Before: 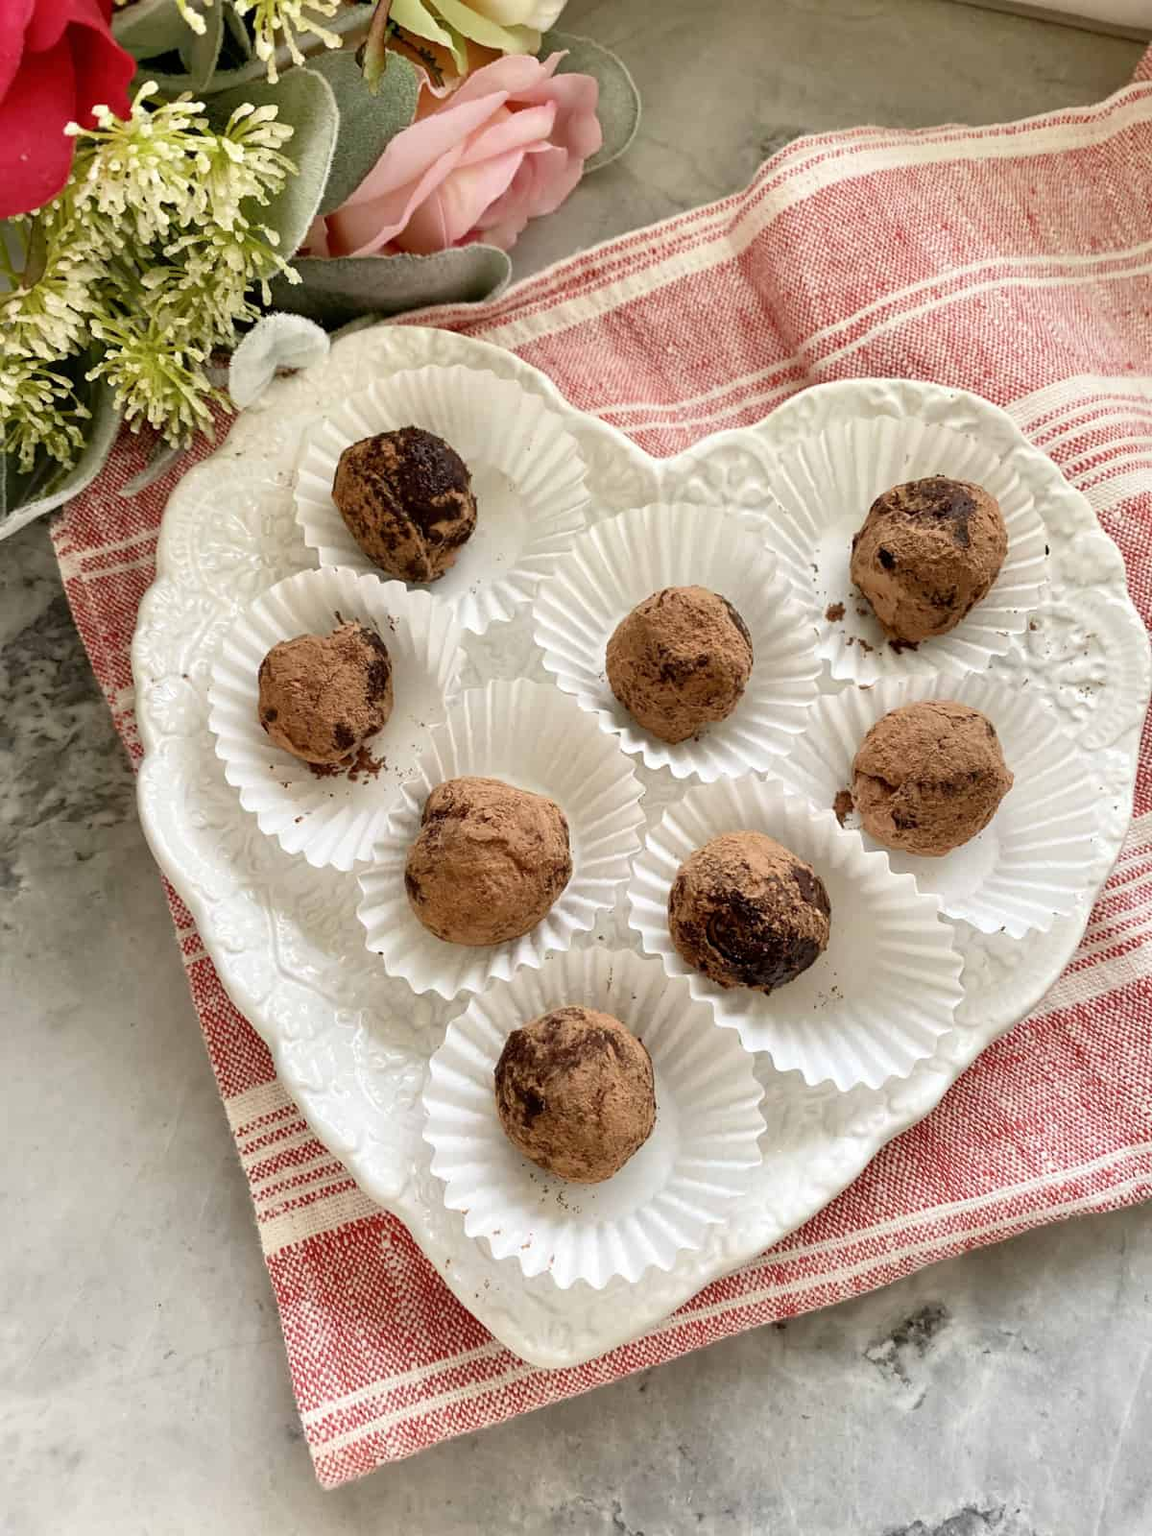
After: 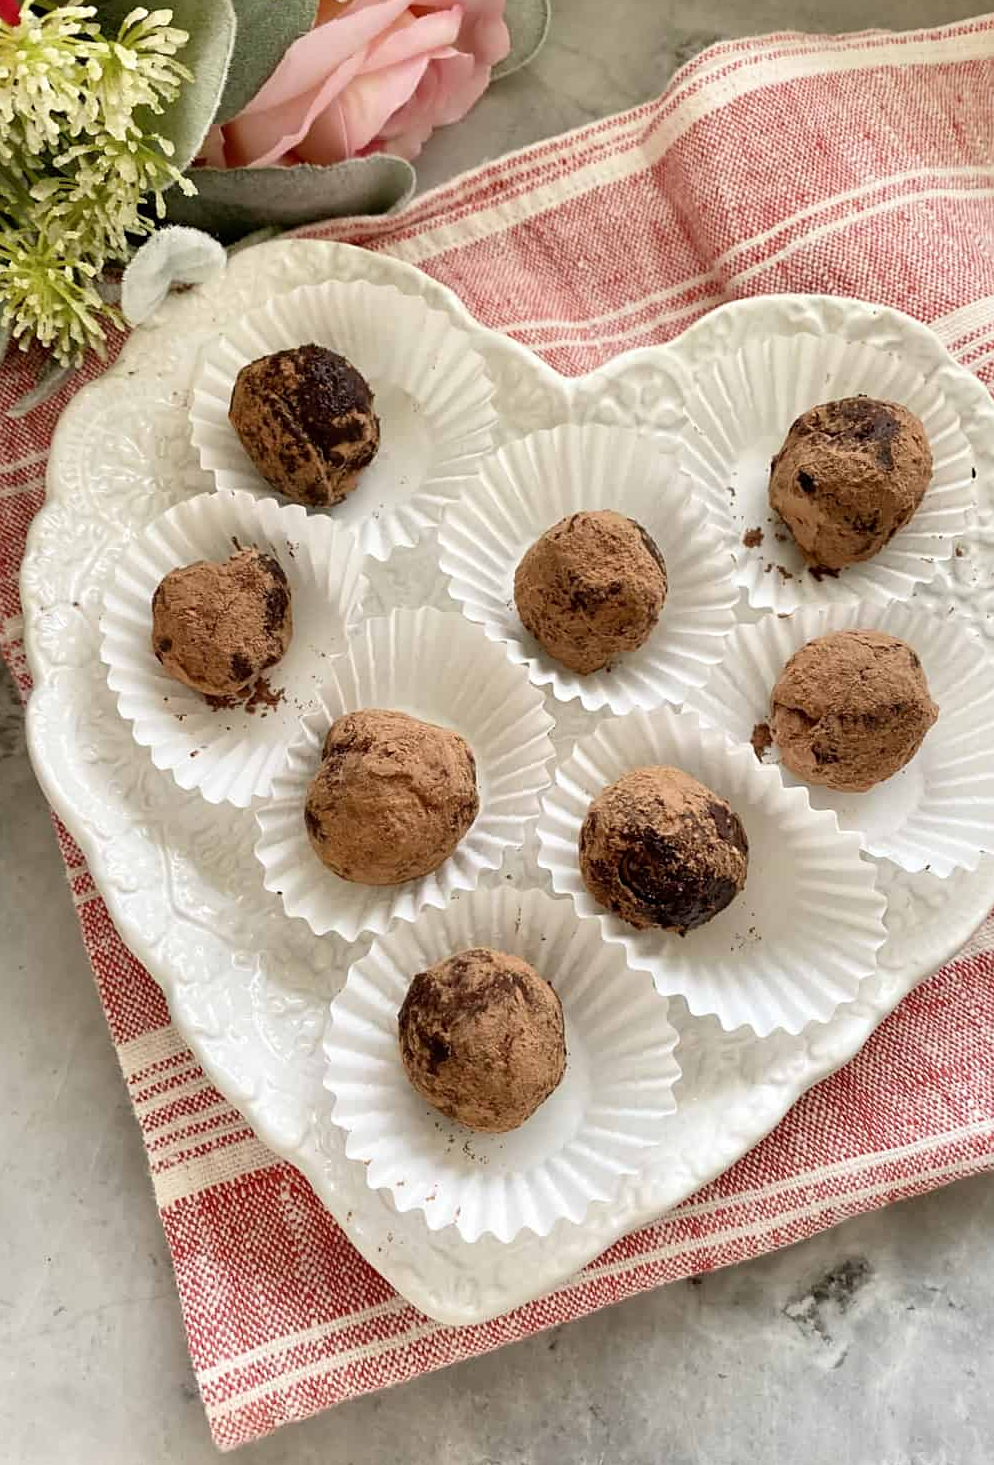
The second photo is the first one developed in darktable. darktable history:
crop: left 9.807%, top 6.259%, right 7.334%, bottom 2.177%
sharpen: amount 0.2
